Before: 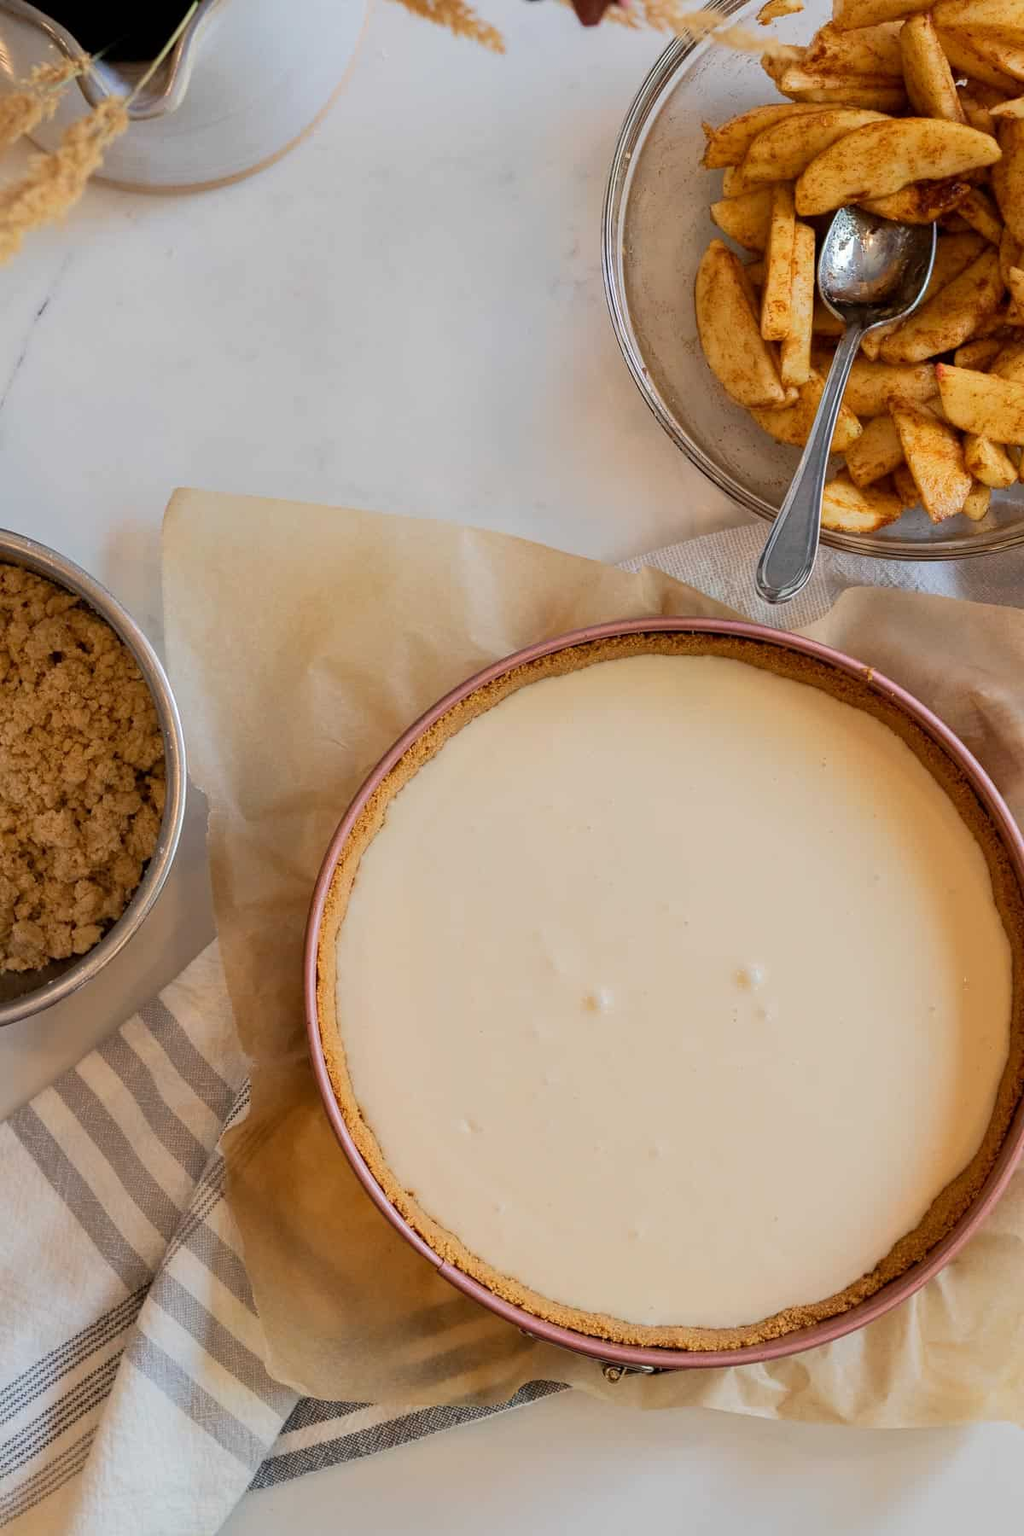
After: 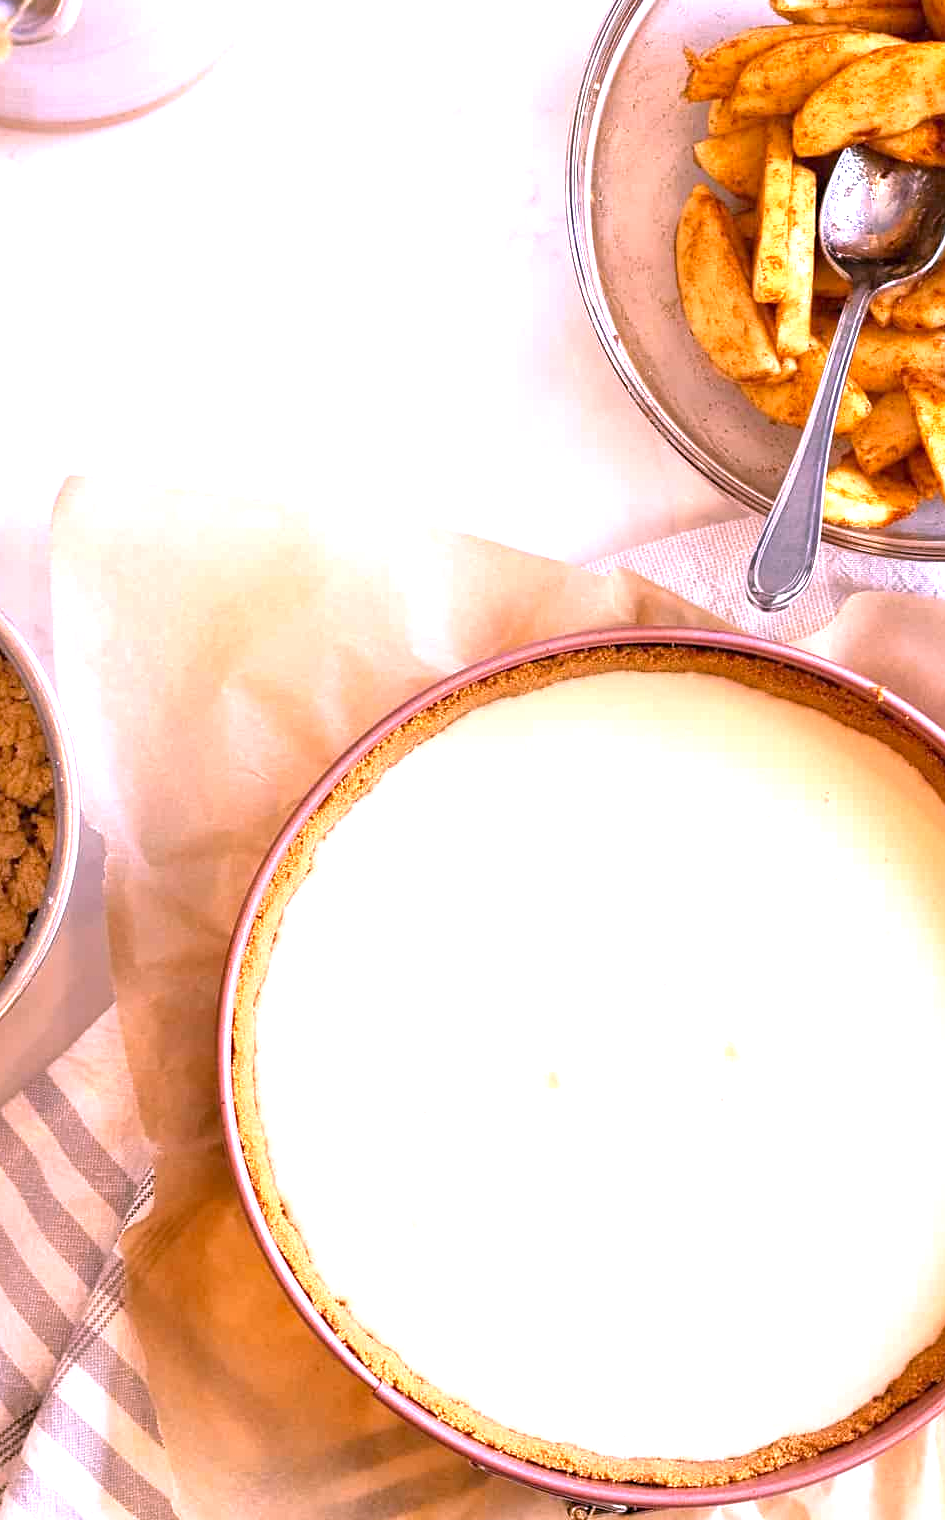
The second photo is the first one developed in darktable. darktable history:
exposure: black level correction 0, exposure 1.378 EV, compensate exposure bias true, compensate highlight preservation false
color correction: highlights a* 5.77, highlights b* 4.83
crop: left 11.662%, top 5.345%, right 9.565%, bottom 10.164%
sharpen: amount 0.217
color calibration: output R [1.063, -0.012, -0.003, 0], output B [-0.079, 0.047, 1, 0], illuminant custom, x 0.373, y 0.388, temperature 4267.87 K
tone curve: curves: ch0 [(0, 0) (0.077, 0.082) (0.765, 0.73) (1, 1)], color space Lab, independent channels, preserve colors none
levels: mode automatic, levels [0.062, 0.494, 0.925]
